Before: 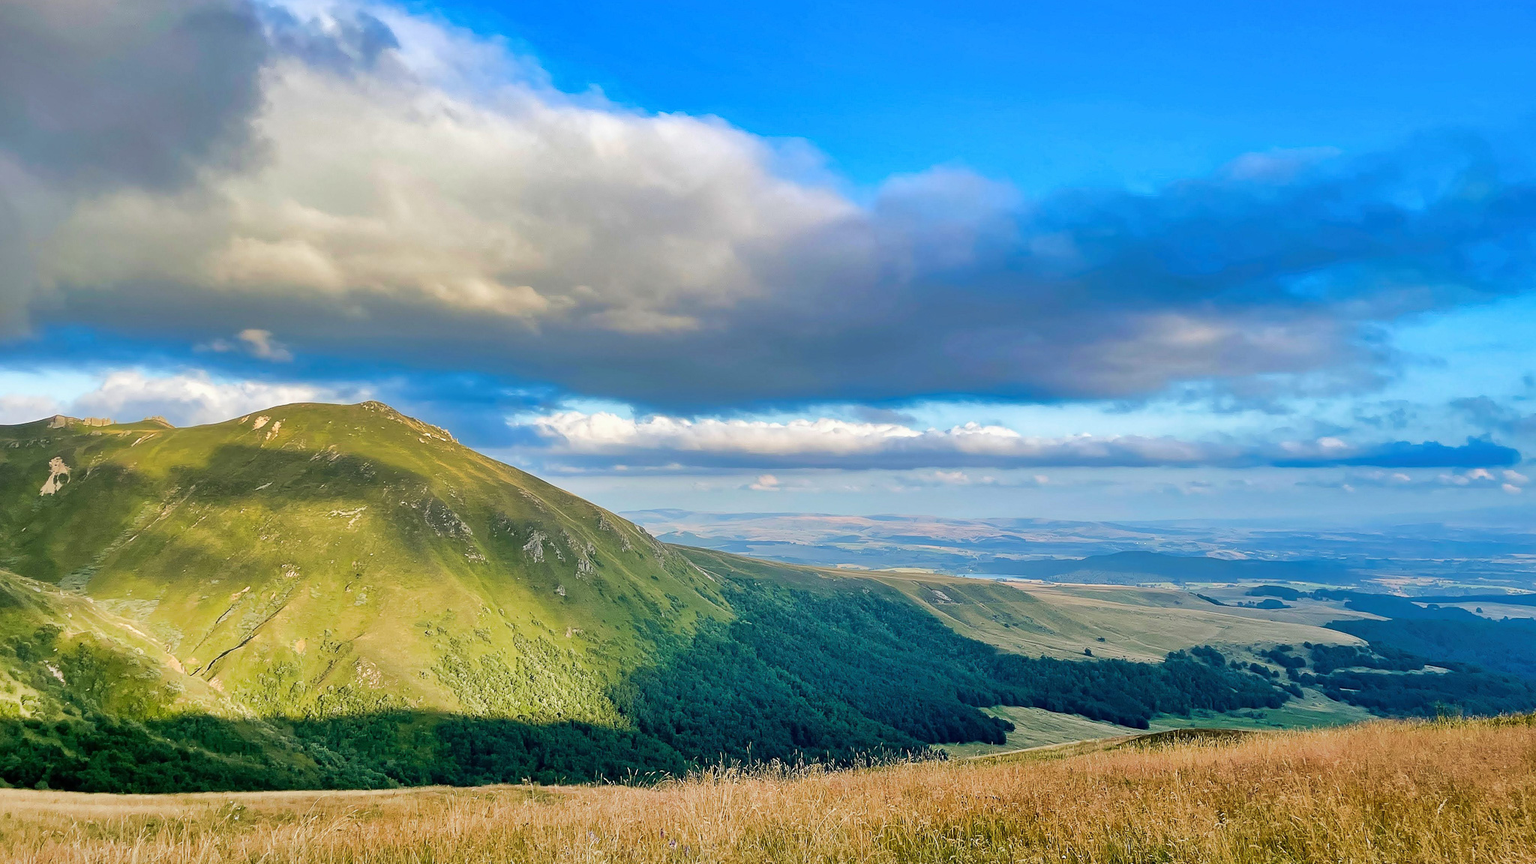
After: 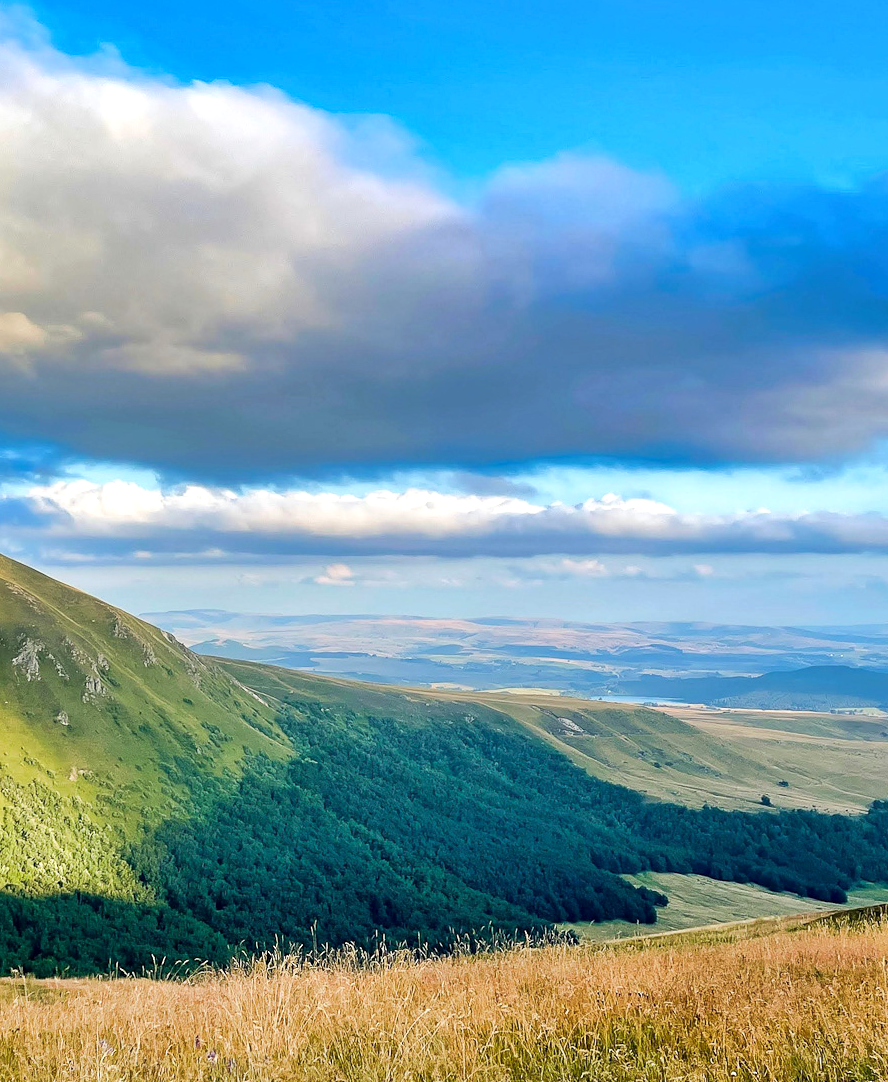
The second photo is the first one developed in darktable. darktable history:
exposure: black level correction 0.001, exposure 0.3 EV, compensate highlight preservation false
crop: left 33.452%, top 6.025%, right 23.155%
